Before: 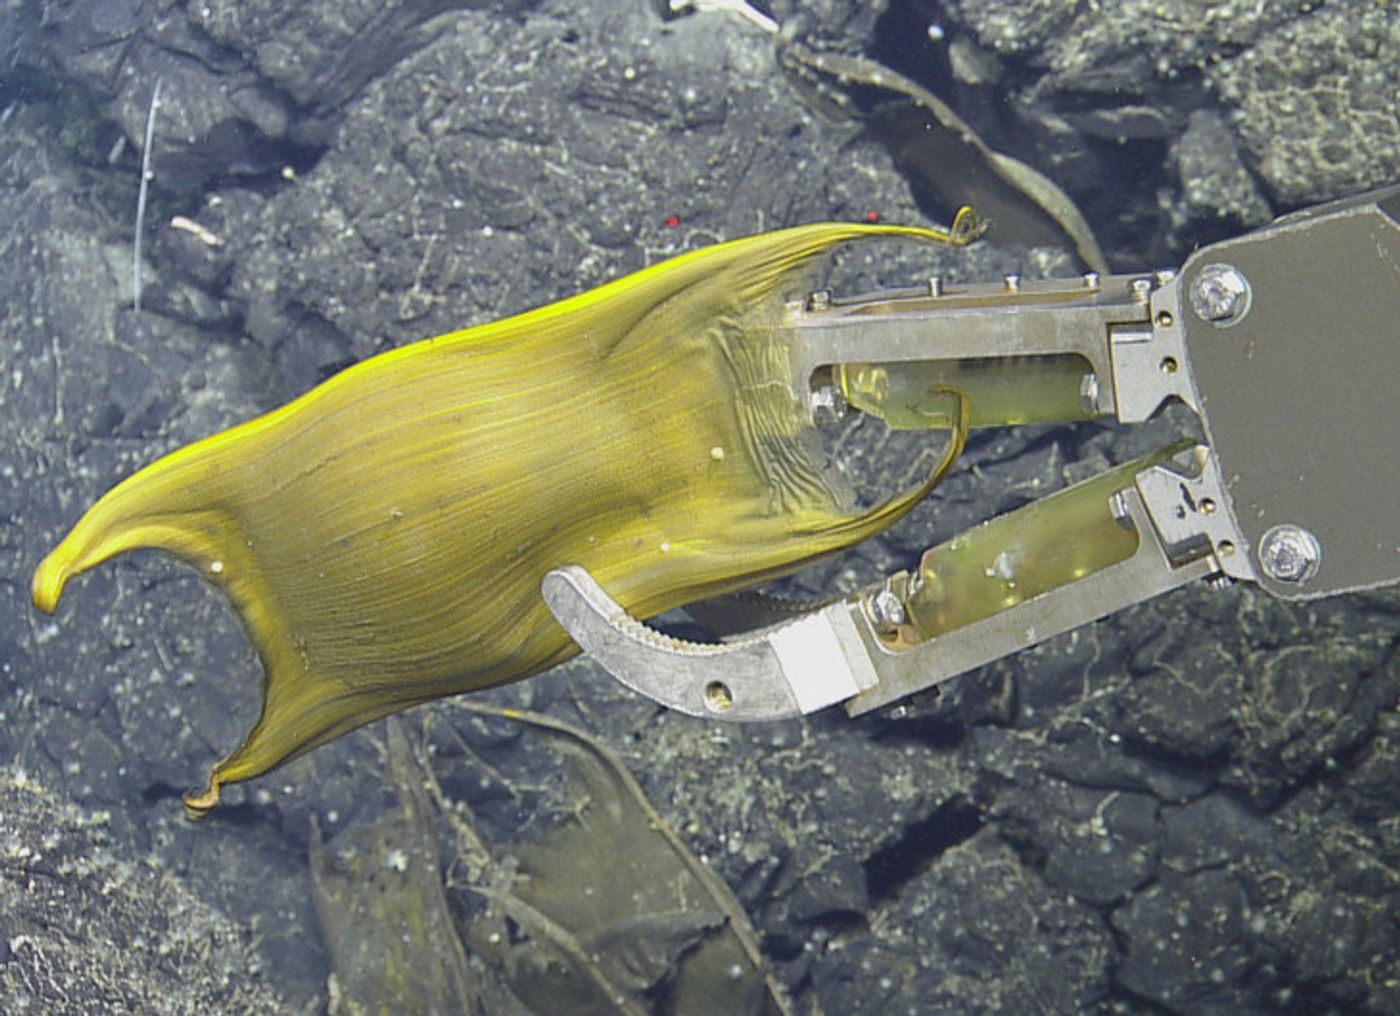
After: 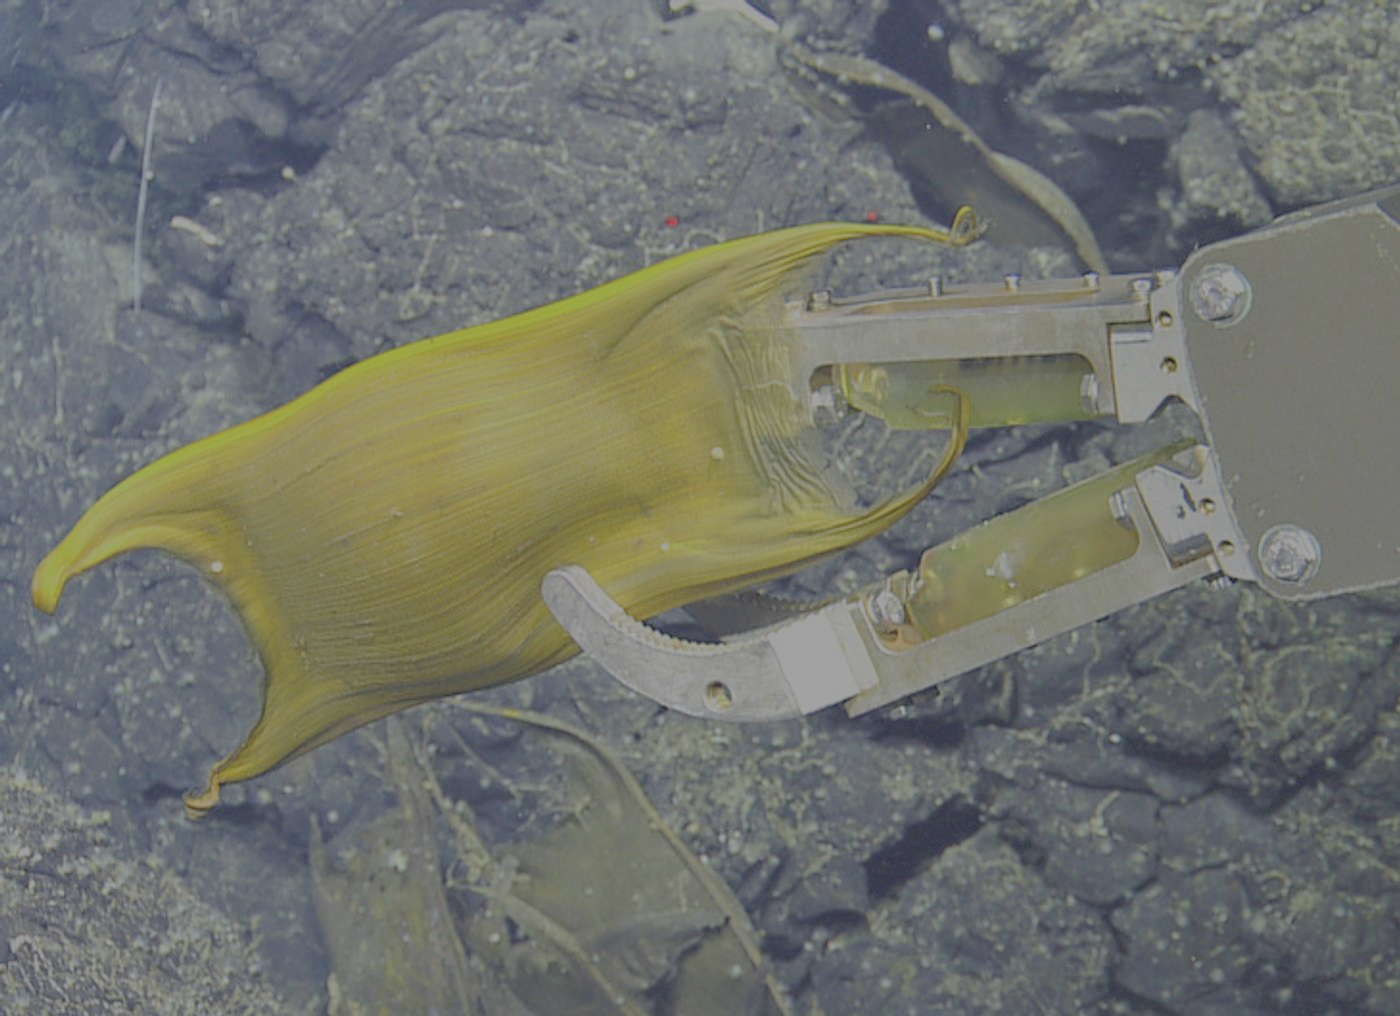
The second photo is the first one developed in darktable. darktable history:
filmic rgb: black relative exposure -13.88 EV, white relative exposure 7.95 EV, threshold 2.94 EV, hardness 3.73, latitude 49.14%, contrast 0.512, iterations of high-quality reconstruction 0, enable highlight reconstruction true
shadows and highlights: highlights color adjustment 0.844%
